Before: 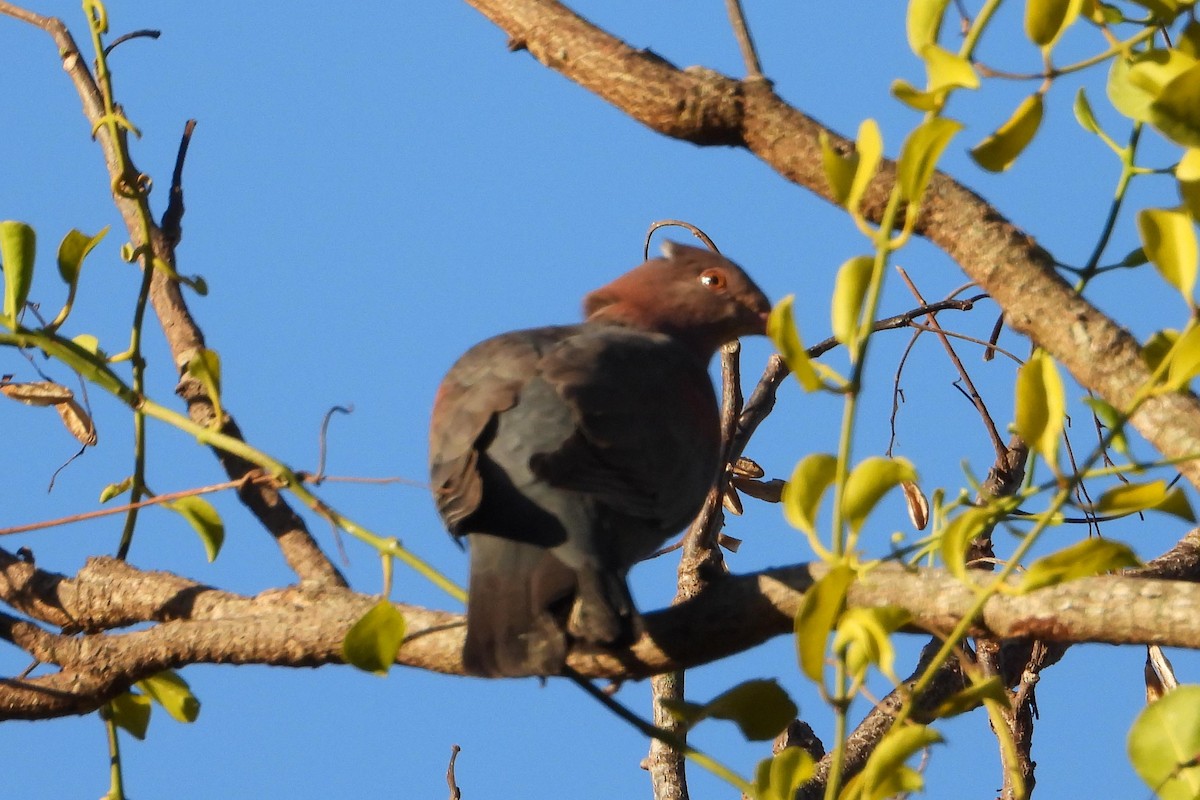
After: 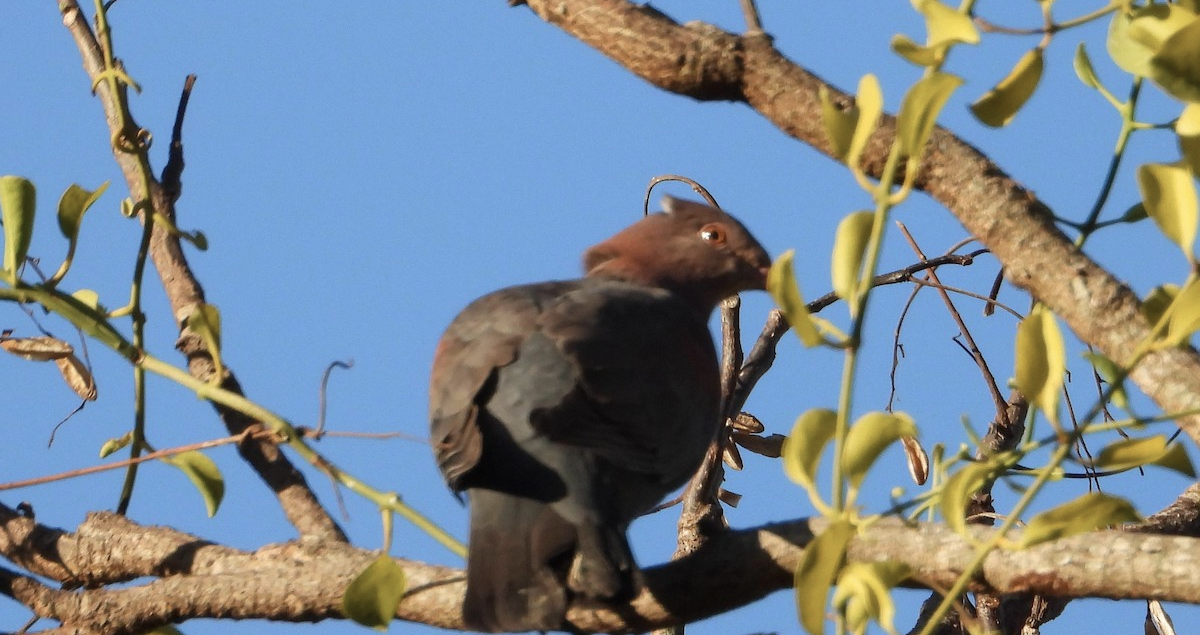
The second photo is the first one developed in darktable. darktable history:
crop and rotate: top 5.667%, bottom 14.937%
color zones: curves: ch0 [(0, 0.5) (0.143, 0.5) (0.286, 0.5) (0.429, 0.504) (0.571, 0.5) (0.714, 0.509) (0.857, 0.5) (1, 0.5)]; ch1 [(0, 0.425) (0.143, 0.425) (0.286, 0.375) (0.429, 0.405) (0.571, 0.5) (0.714, 0.47) (0.857, 0.425) (1, 0.435)]; ch2 [(0, 0.5) (0.143, 0.5) (0.286, 0.5) (0.429, 0.517) (0.571, 0.5) (0.714, 0.51) (0.857, 0.5) (1, 0.5)]
contrast brightness saturation: saturation -0.05
